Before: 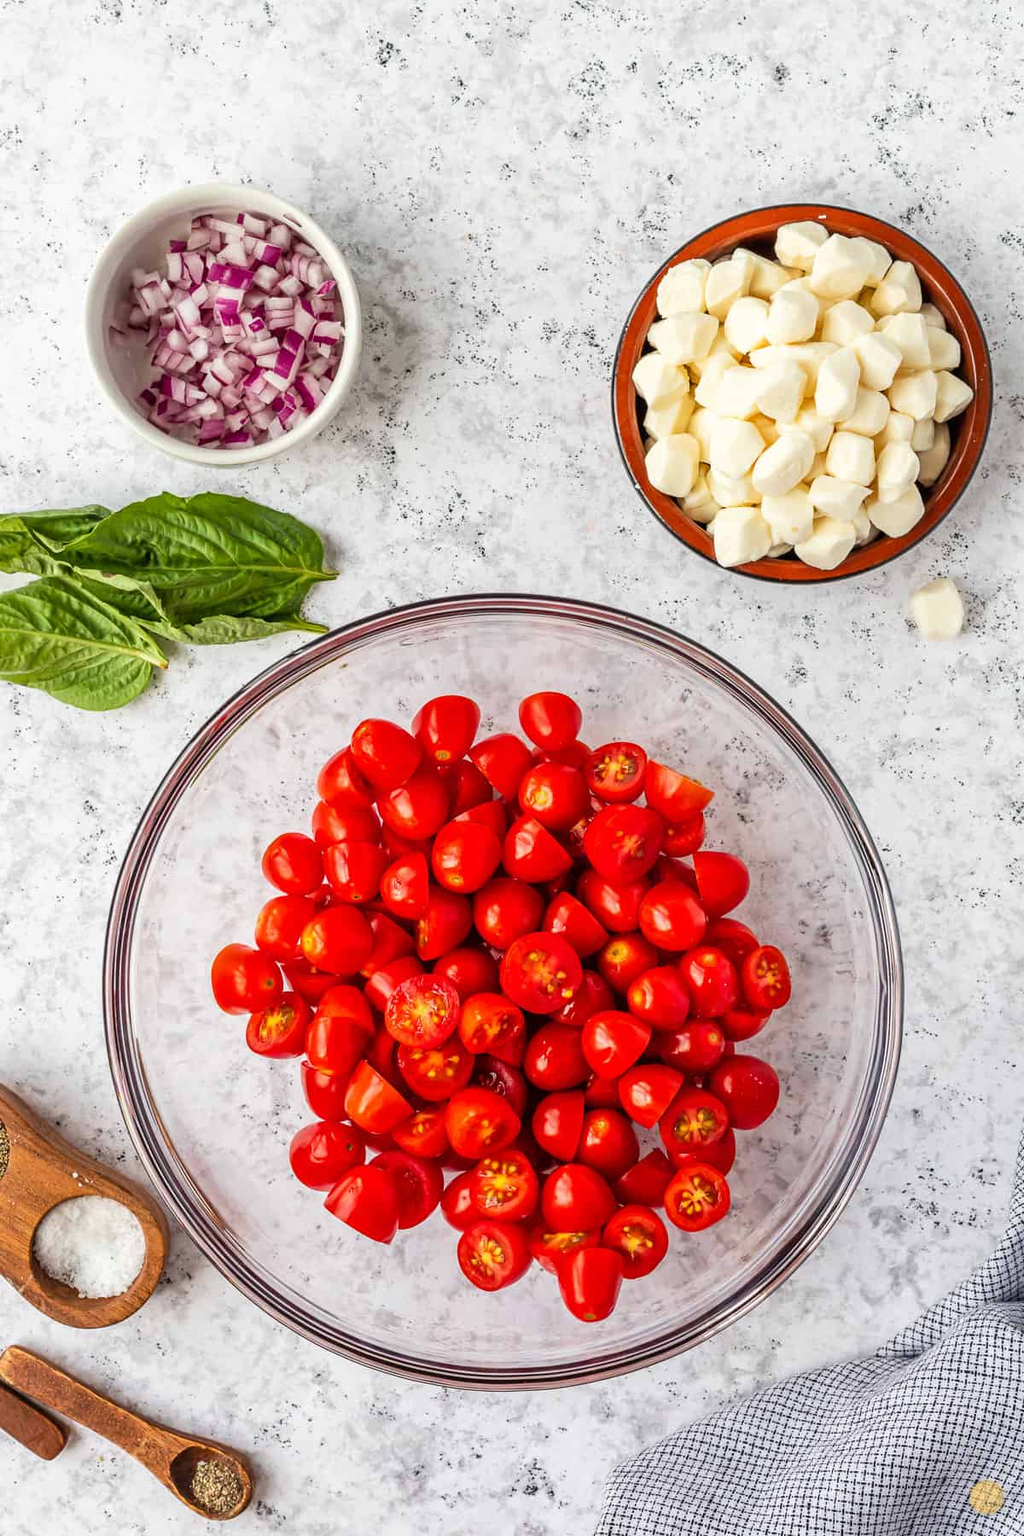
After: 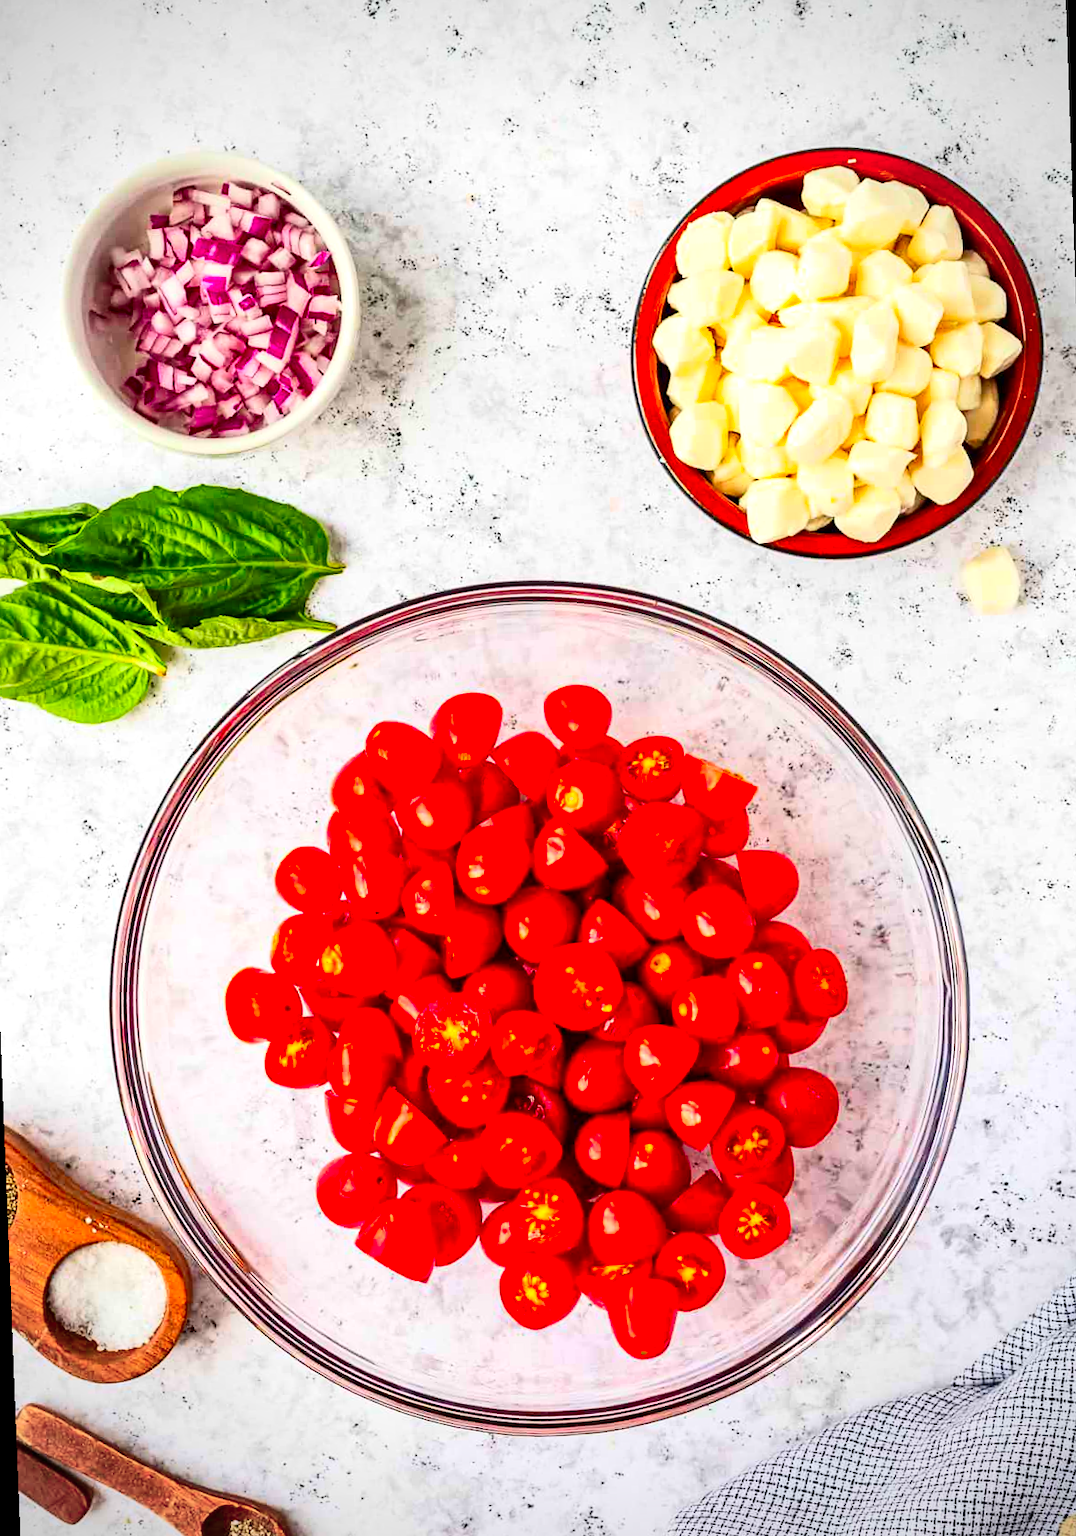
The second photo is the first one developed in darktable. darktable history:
rotate and perspective: rotation -2.12°, lens shift (vertical) 0.009, lens shift (horizontal) -0.008, automatic cropping original format, crop left 0.036, crop right 0.964, crop top 0.05, crop bottom 0.959
vignetting: unbound false
contrast brightness saturation: contrast 0.26, brightness 0.02, saturation 0.87
exposure: exposure 0.2 EV, compensate highlight preservation false
